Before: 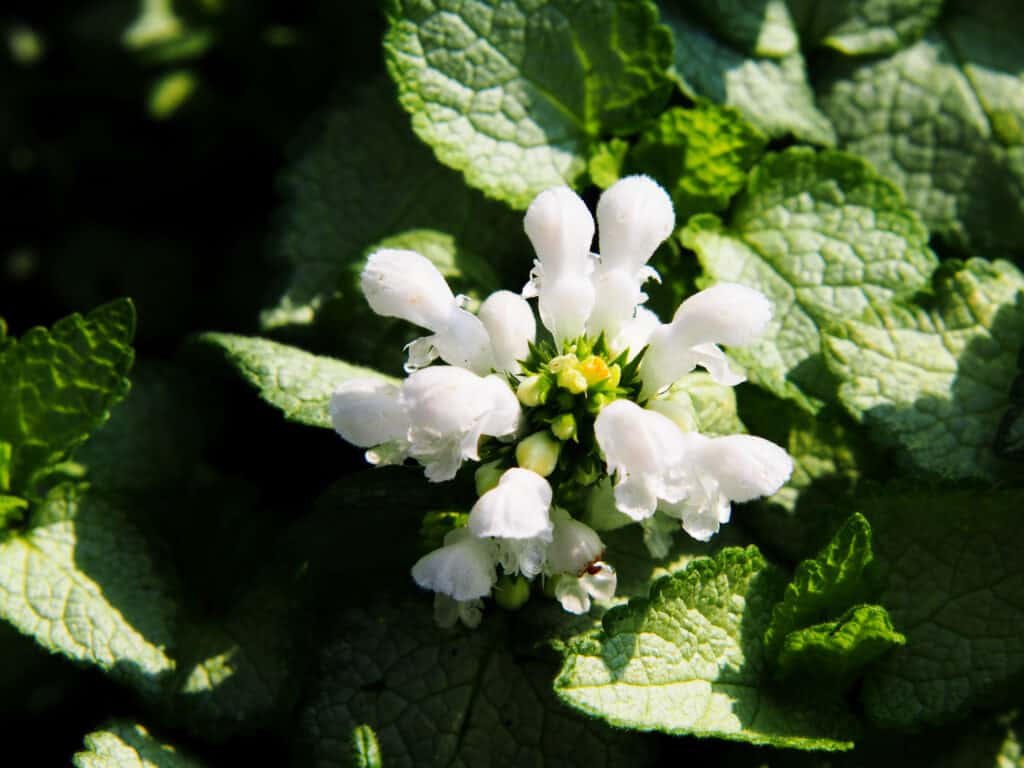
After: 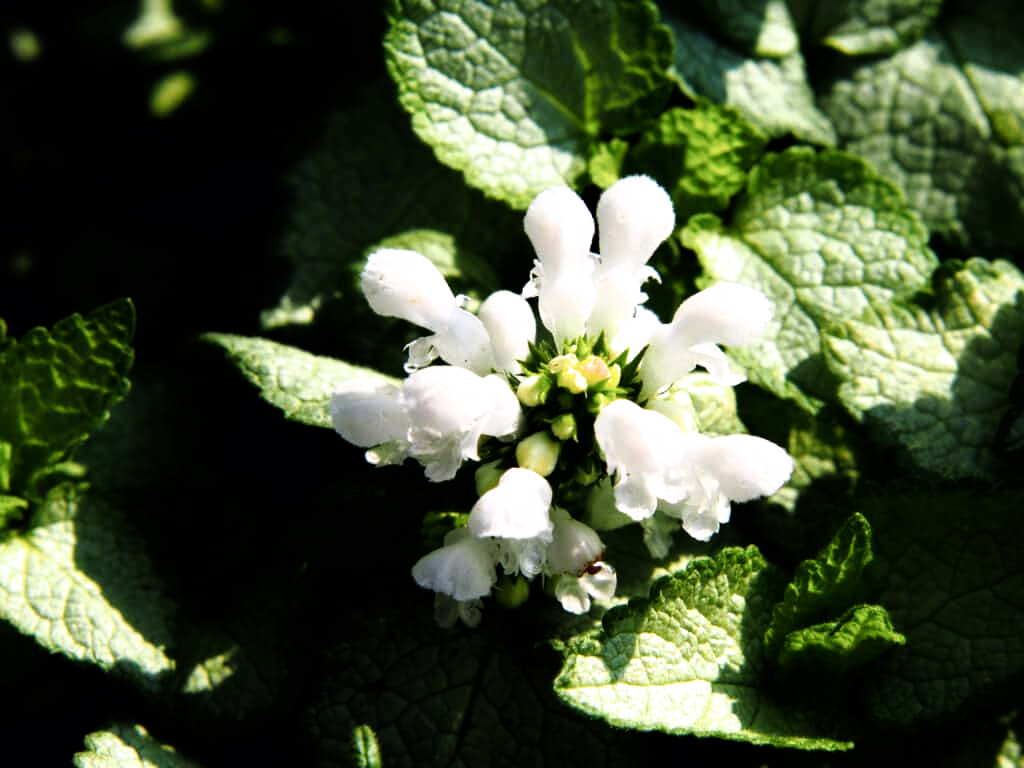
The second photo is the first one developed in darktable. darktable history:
filmic rgb: black relative exposure -9.11 EV, white relative exposure 2.3 EV, hardness 7.49, color science v6 (2022)
